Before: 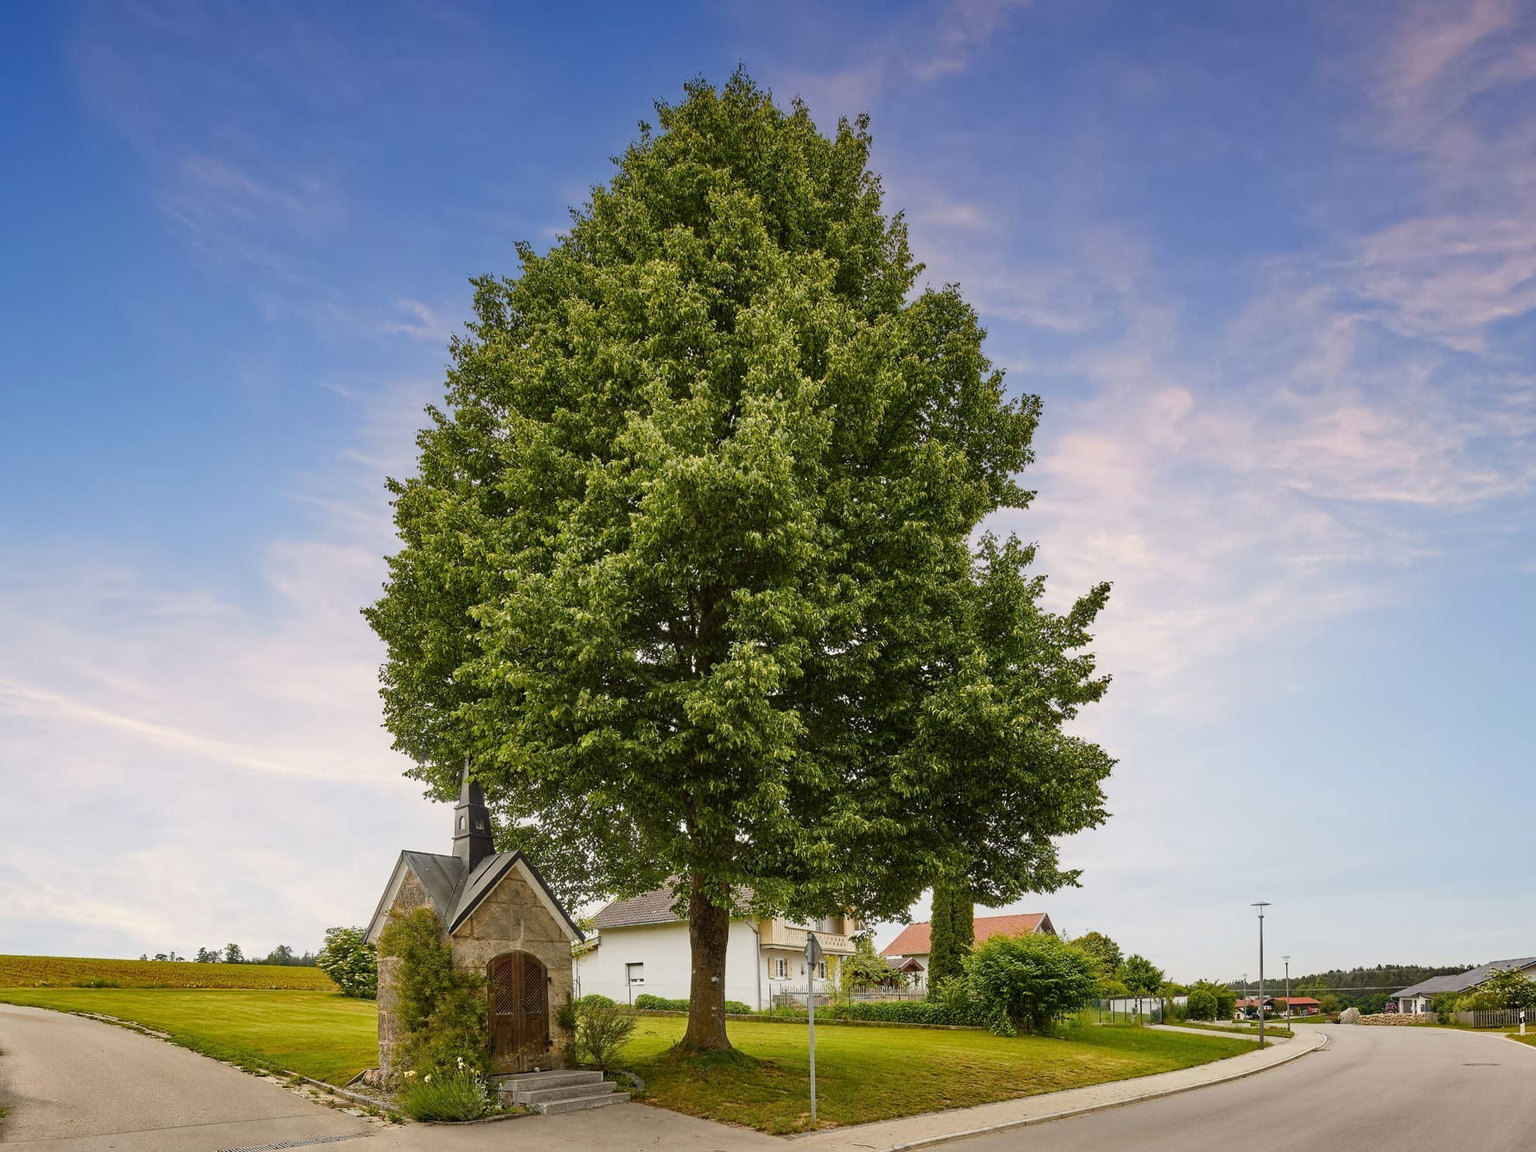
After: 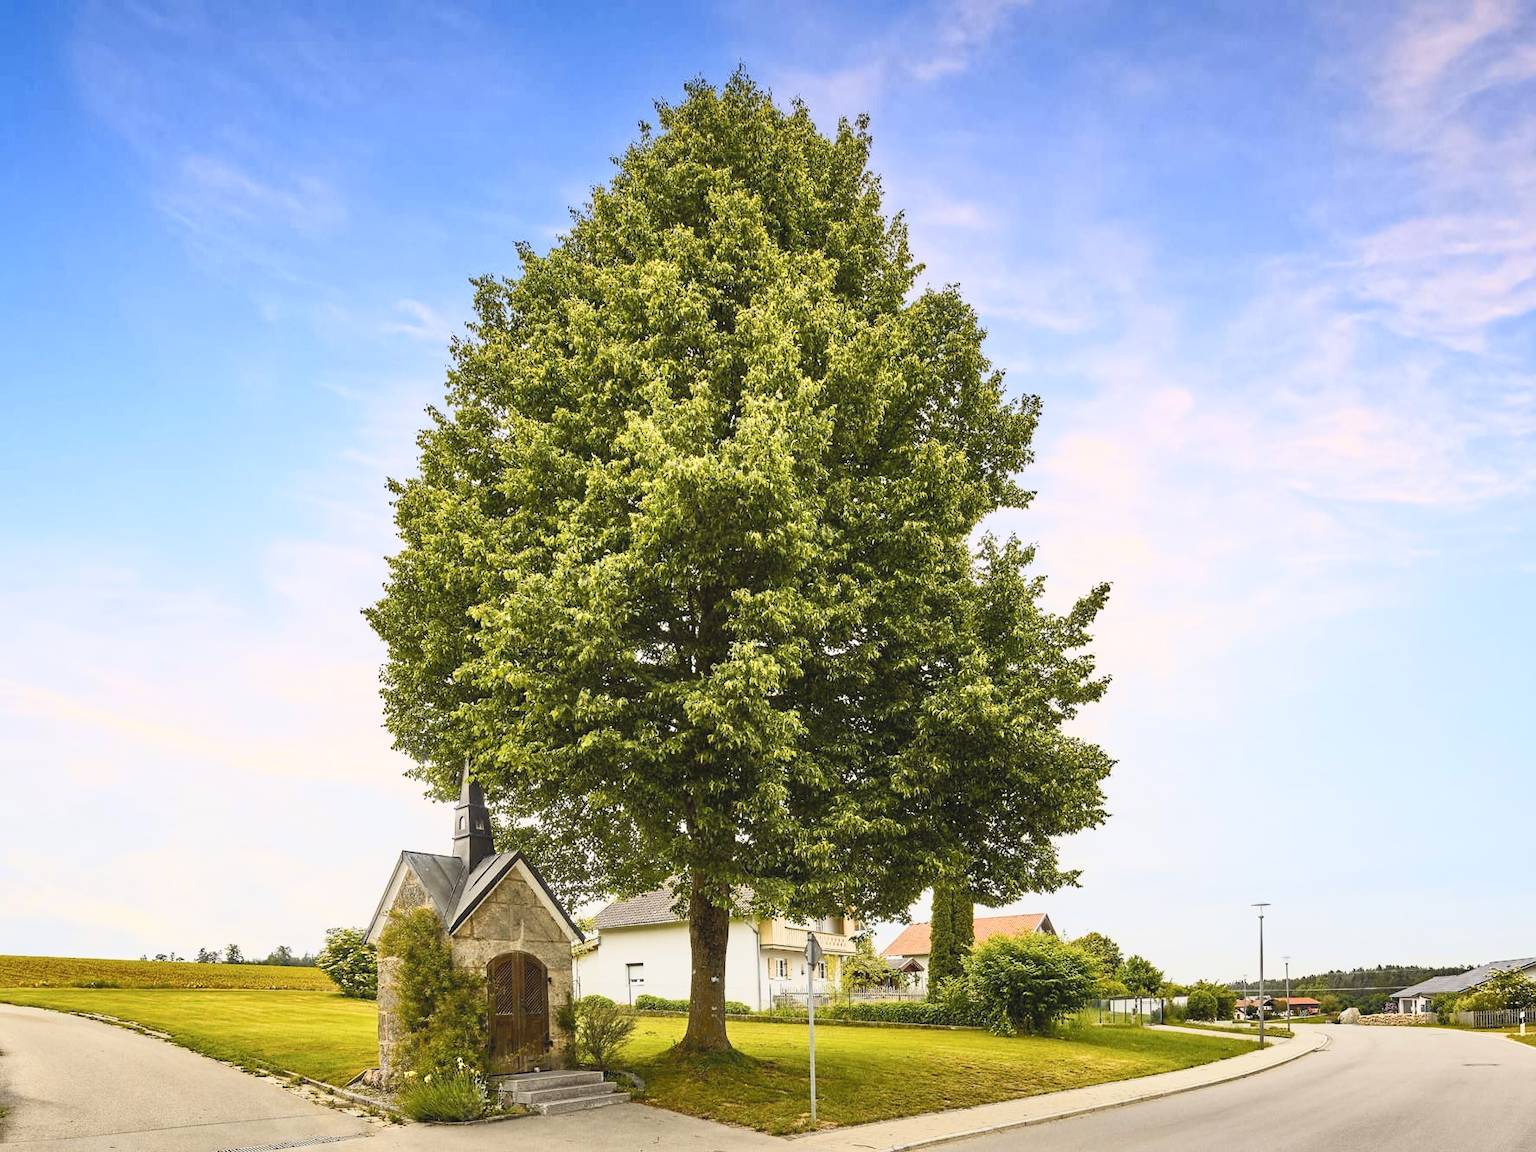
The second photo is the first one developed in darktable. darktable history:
contrast brightness saturation: contrast 0.39, brightness 0.53
color contrast: green-magenta contrast 0.85, blue-yellow contrast 1.25, unbound 0
graduated density: rotation -180°, offset 24.95
